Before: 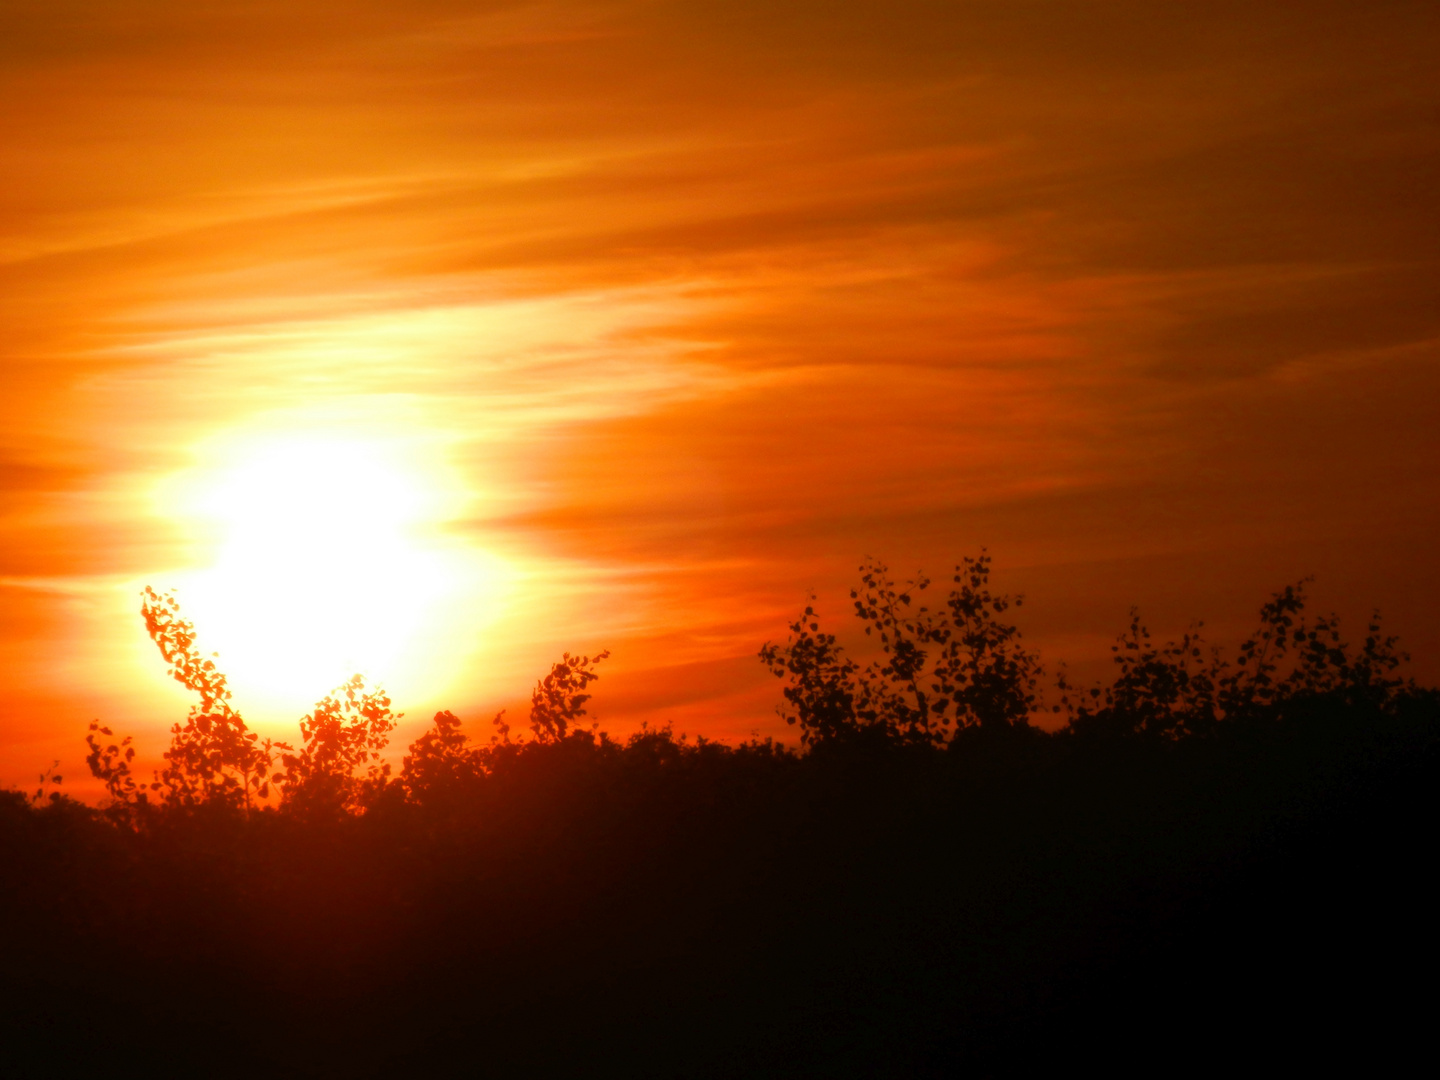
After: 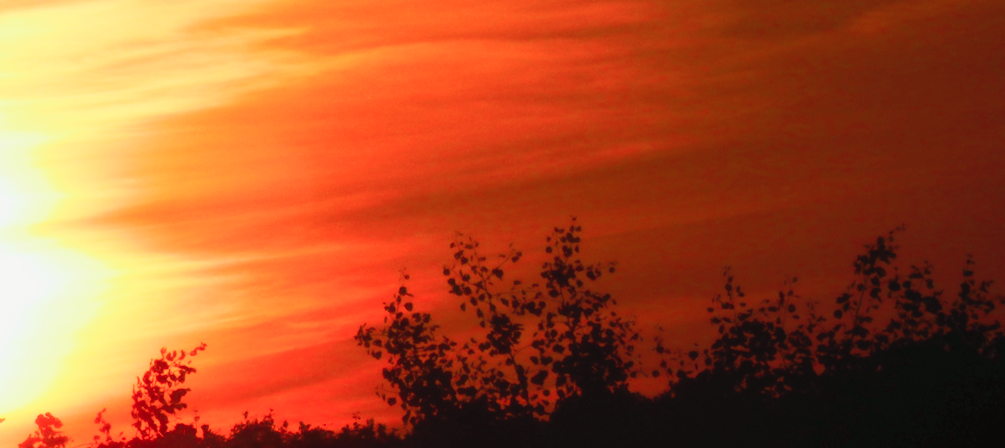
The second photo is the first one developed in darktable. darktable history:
rotate and perspective: rotation -3.52°, crop left 0.036, crop right 0.964, crop top 0.081, crop bottom 0.919
tone curve: curves: ch0 [(0, 0.026) (0.172, 0.194) (0.398, 0.437) (0.469, 0.544) (0.612, 0.741) (0.845, 0.926) (1, 0.968)]; ch1 [(0, 0) (0.437, 0.453) (0.472, 0.467) (0.502, 0.502) (0.531, 0.537) (0.574, 0.583) (0.617, 0.64) (0.699, 0.749) (0.859, 0.919) (1, 1)]; ch2 [(0, 0) (0.33, 0.301) (0.421, 0.443) (0.476, 0.502) (0.511, 0.504) (0.553, 0.55) (0.595, 0.586) (0.664, 0.664) (1, 1)], color space Lab, independent channels, preserve colors none
crop and rotate: left 27.938%, top 27.046%, bottom 27.046%
